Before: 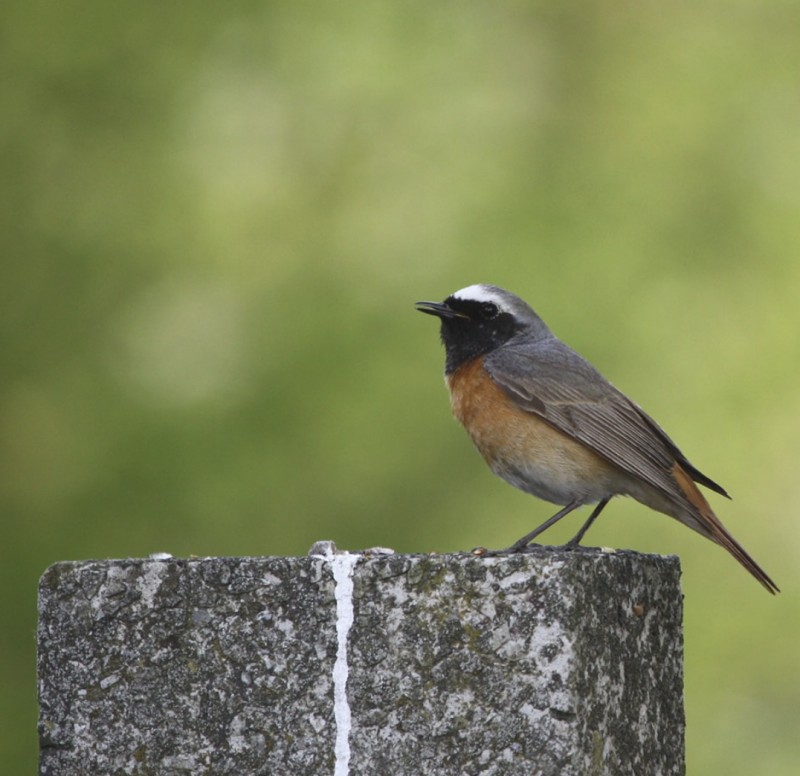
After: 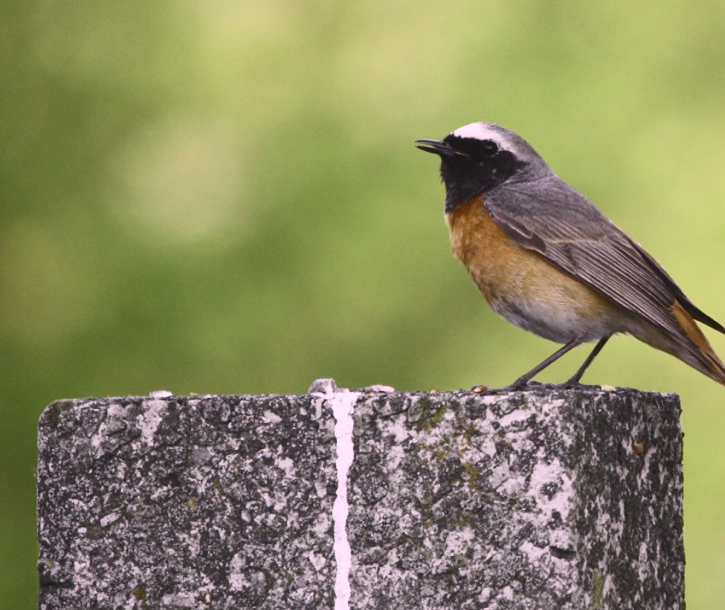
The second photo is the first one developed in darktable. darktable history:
tone curve: curves: ch0 [(0, 0.028) (0.037, 0.05) (0.123, 0.108) (0.19, 0.164) (0.269, 0.247) (0.475, 0.533) (0.595, 0.695) (0.718, 0.823) (0.855, 0.913) (1, 0.982)]; ch1 [(0, 0) (0.243, 0.245) (0.427, 0.41) (0.493, 0.481) (0.505, 0.502) (0.536, 0.545) (0.56, 0.582) (0.611, 0.644) (0.769, 0.807) (1, 1)]; ch2 [(0, 0) (0.249, 0.216) (0.349, 0.321) (0.424, 0.442) (0.476, 0.483) (0.498, 0.499) (0.517, 0.519) (0.532, 0.55) (0.569, 0.608) (0.614, 0.661) (0.706, 0.75) (0.808, 0.809) (0.991, 0.968)], color space Lab, independent channels, preserve colors none
color calibration: output R [1.063, -0.012, -0.003, 0], output B [-0.079, 0.047, 1, 0], illuminant as shot in camera, x 0.358, y 0.373, temperature 4628.91 K
color zones: curves: ch1 [(0.113, 0.438) (0.75, 0.5)]; ch2 [(0.12, 0.526) (0.75, 0.5)]
crop: top 20.991%, right 9.324%, bottom 0.326%
